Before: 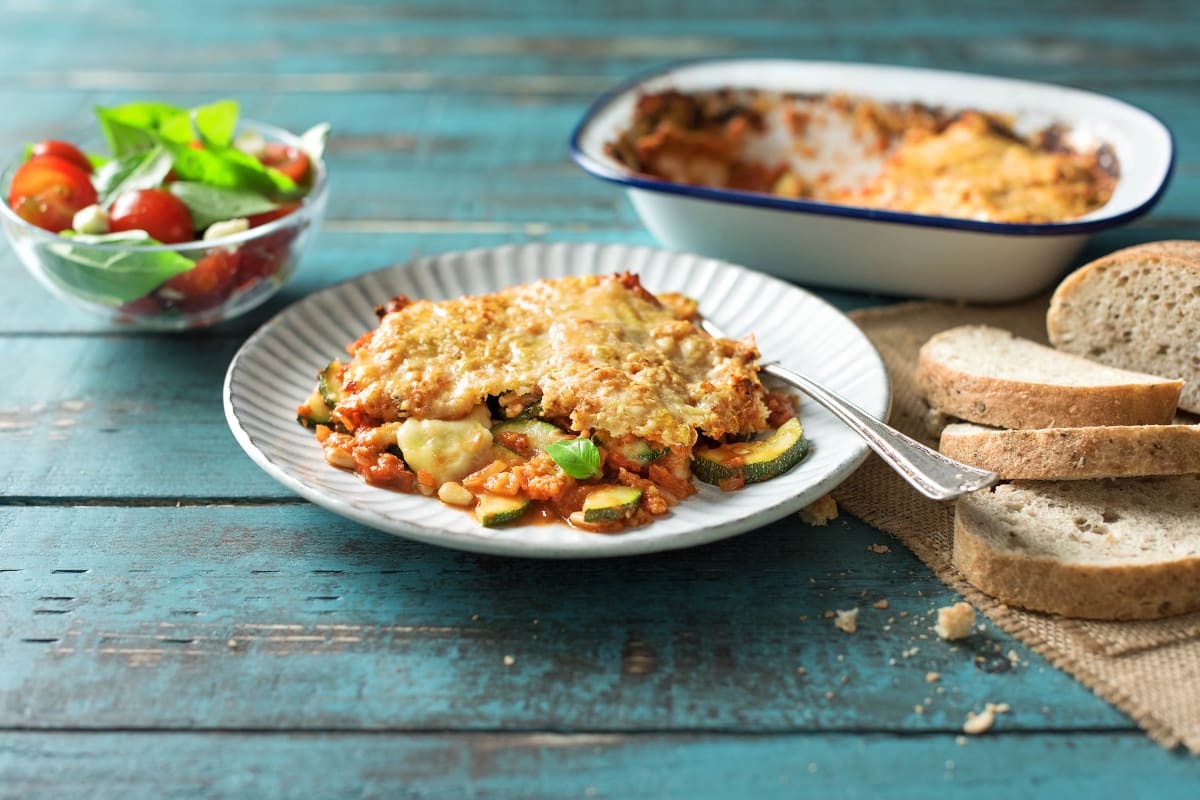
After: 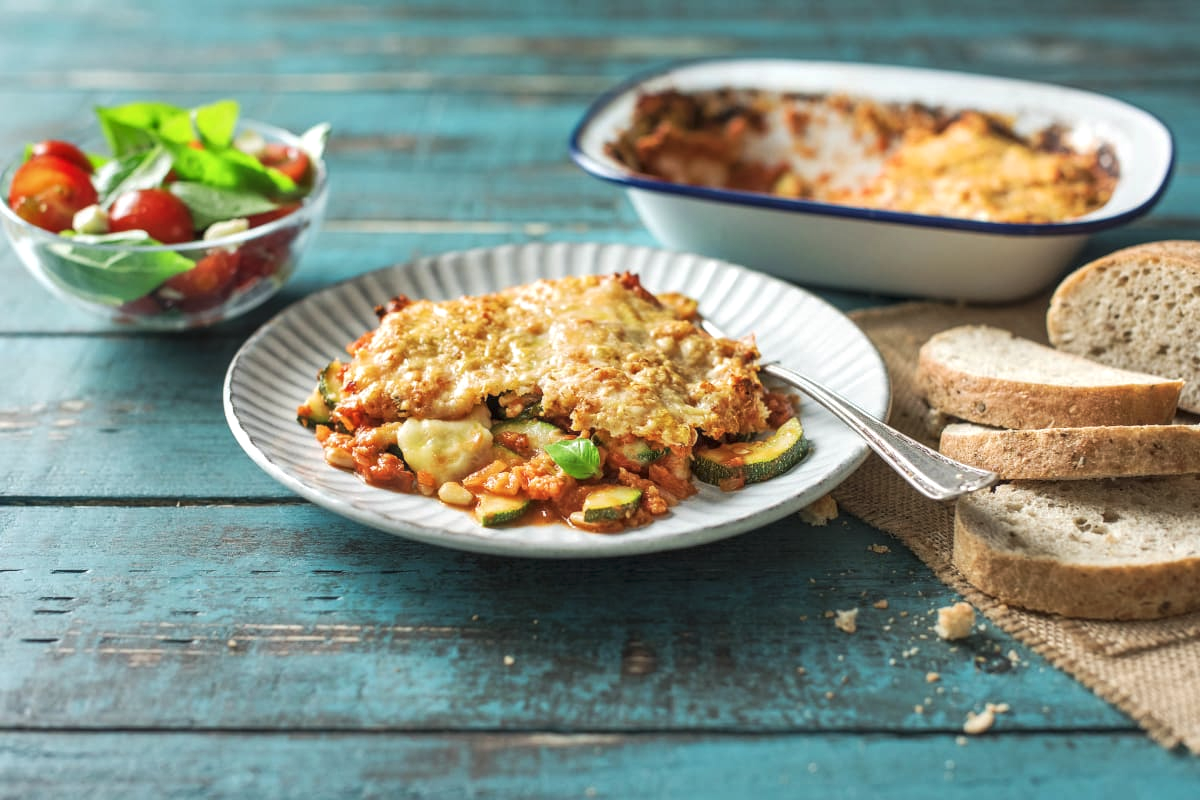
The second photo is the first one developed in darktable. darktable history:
local contrast: on, module defaults
shadows and highlights: shadows 32, highlights -32, soften with gaussian
tone curve: curves: ch0 [(0, 0) (0.003, 0.04) (0.011, 0.053) (0.025, 0.077) (0.044, 0.104) (0.069, 0.127) (0.1, 0.15) (0.136, 0.177) (0.177, 0.215) (0.224, 0.254) (0.277, 0.3) (0.335, 0.355) (0.399, 0.41) (0.468, 0.477) (0.543, 0.554) (0.623, 0.636) (0.709, 0.72) (0.801, 0.804) (0.898, 0.892) (1, 1)], preserve colors none
